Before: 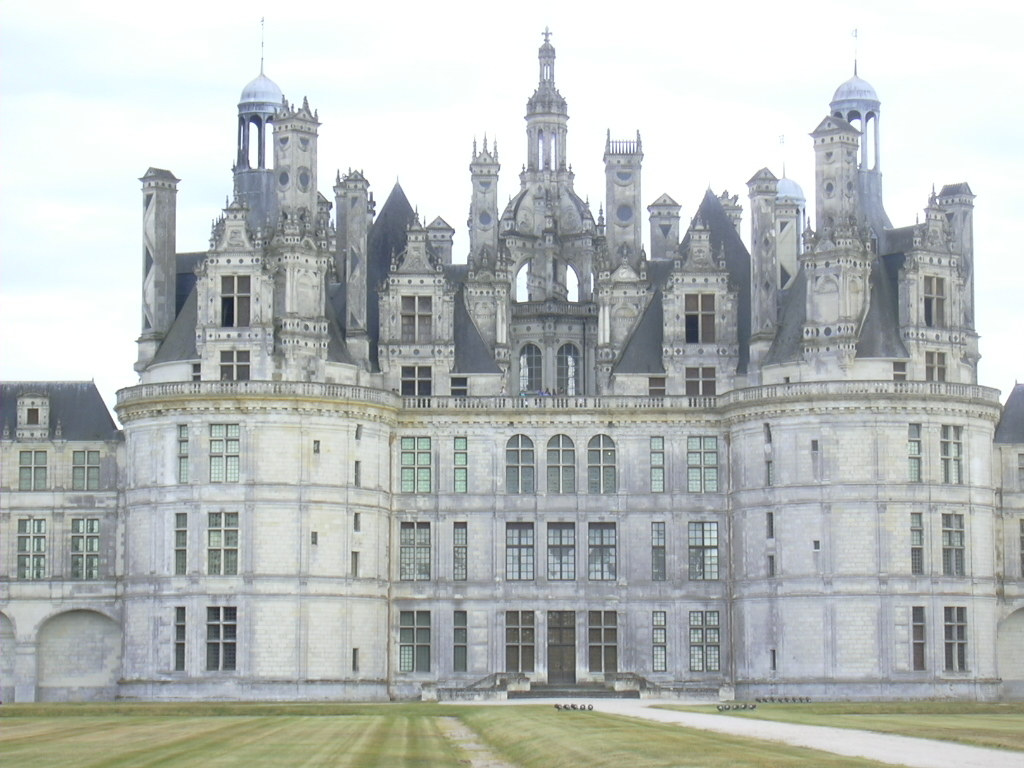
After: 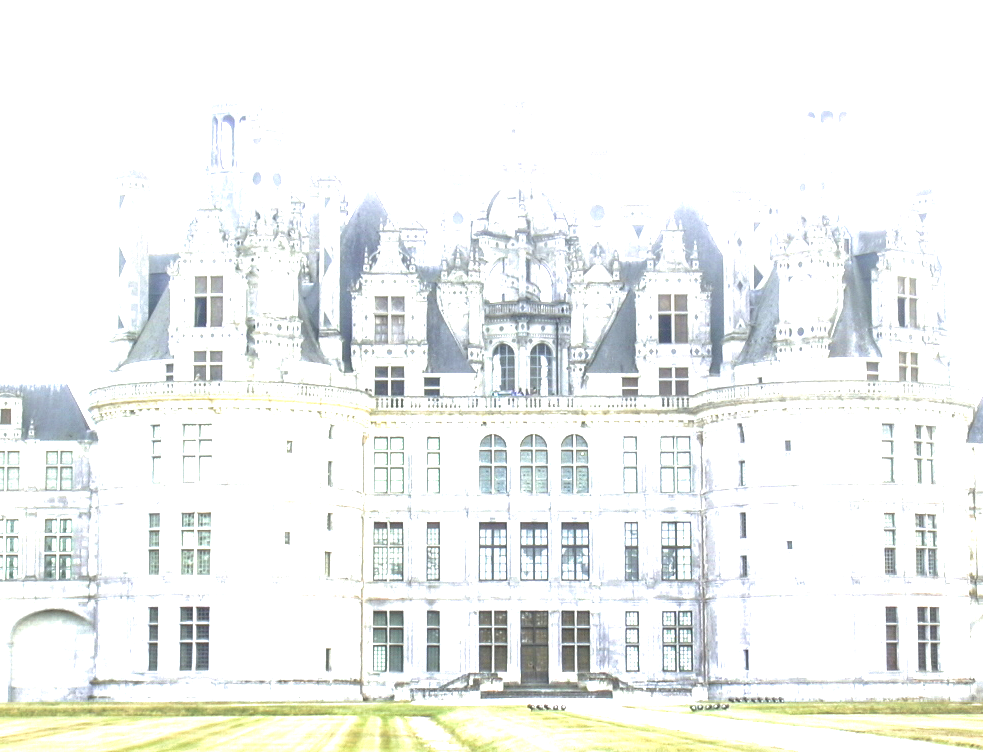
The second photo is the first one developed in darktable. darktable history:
haze removal: strength 0.405, distance 0.219, compatibility mode true, adaptive false
local contrast: detail 110%
exposure: exposure 0.014 EV, compensate highlight preservation false
color balance rgb: global offset › luminance -0.398%, perceptual saturation grading › global saturation -0.101%, perceptual brilliance grading › highlights 74.602%, perceptual brilliance grading › shadows -29.969%
crop and rotate: left 2.713%, right 1.29%, bottom 2.019%
velvia: on, module defaults
